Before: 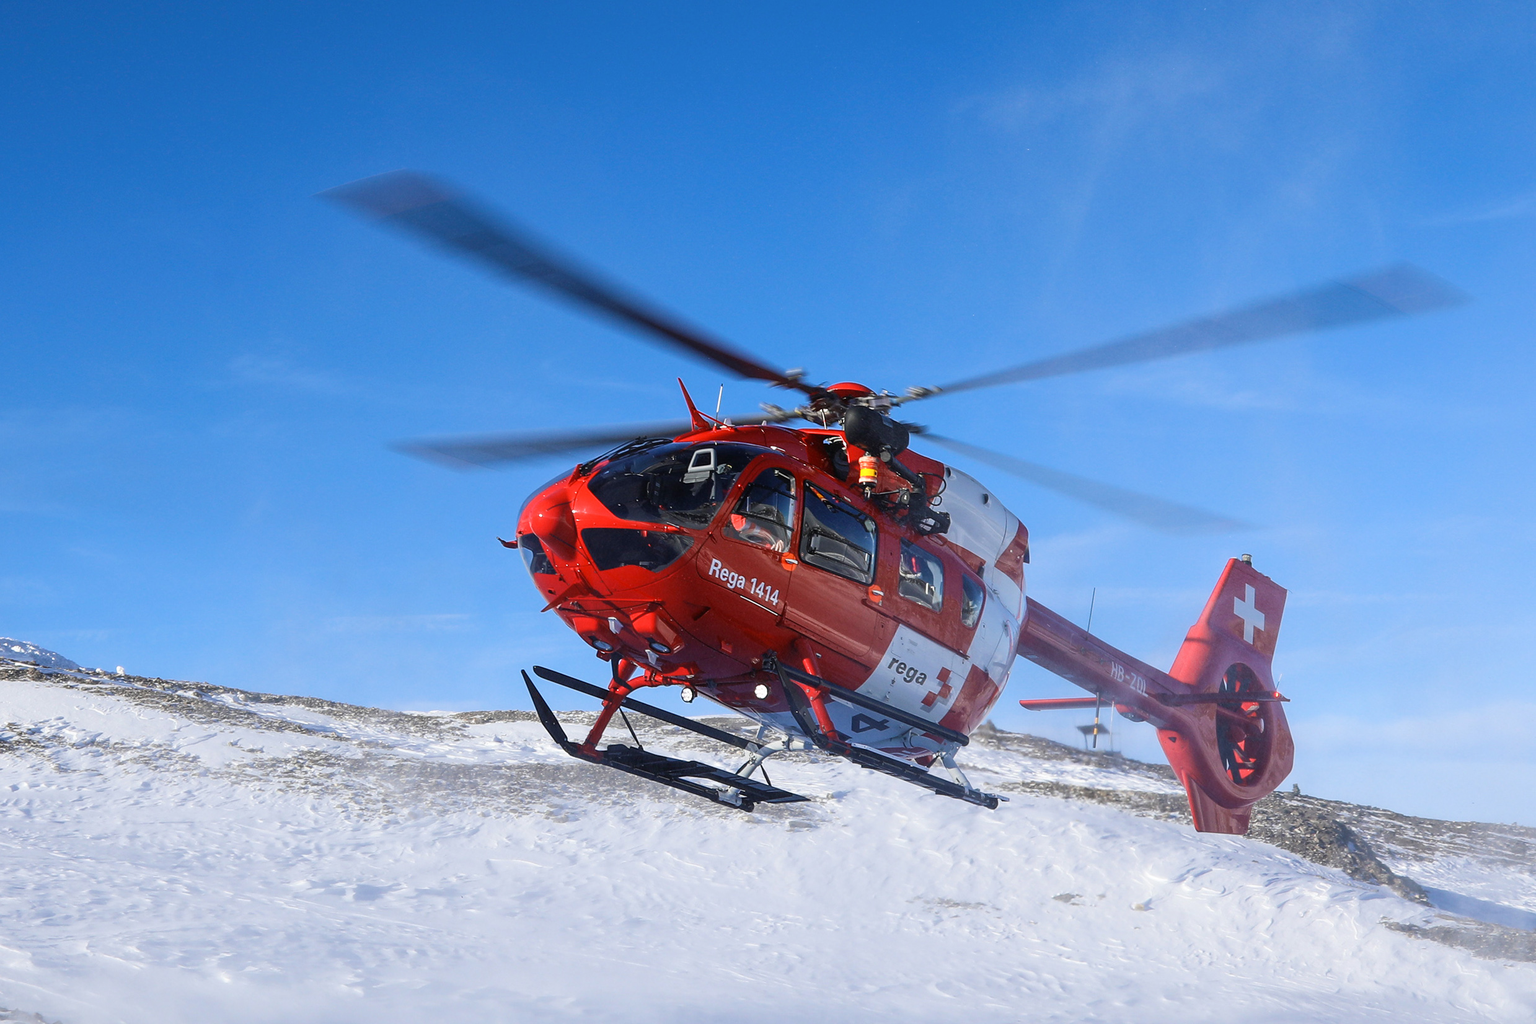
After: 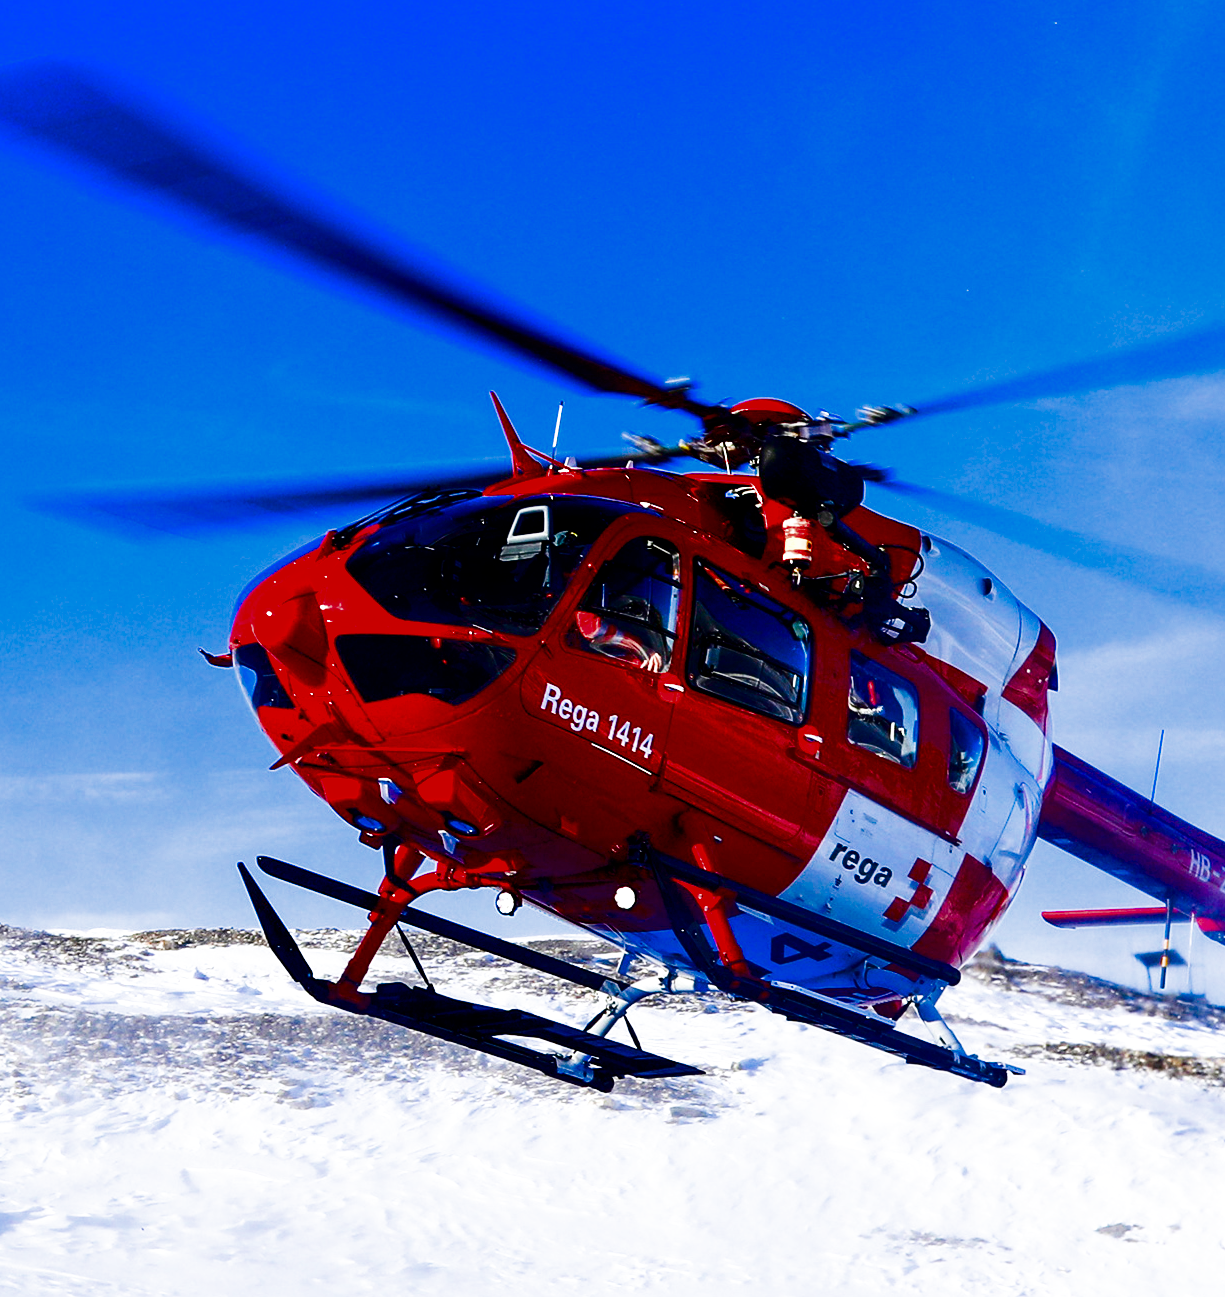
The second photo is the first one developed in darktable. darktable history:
contrast brightness saturation: brightness -1, saturation 1
exposure: black level correction 0.001, exposure -0.2 EV, compensate highlight preservation false
crop and rotate: angle 0.02°, left 24.353%, top 13.219%, right 26.156%, bottom 8.224%
color balance rgb: linear chroma grading › shadows -10%, linear chroma grading › global chroma 20%, perceptual saturation grading › global saturation 15%, perceptual brilliance grading › global brilliance 30%, perceptual brilliance grading › highlights 12%, perceptual brilliance grading › mid-tones 24%, global vibrance 20%
filmic rgb: black relative exposure -5 EV, white relative exposure 3.5 EV, hardness 3.19, contrast 1.4, highlights saturation mix -50%
